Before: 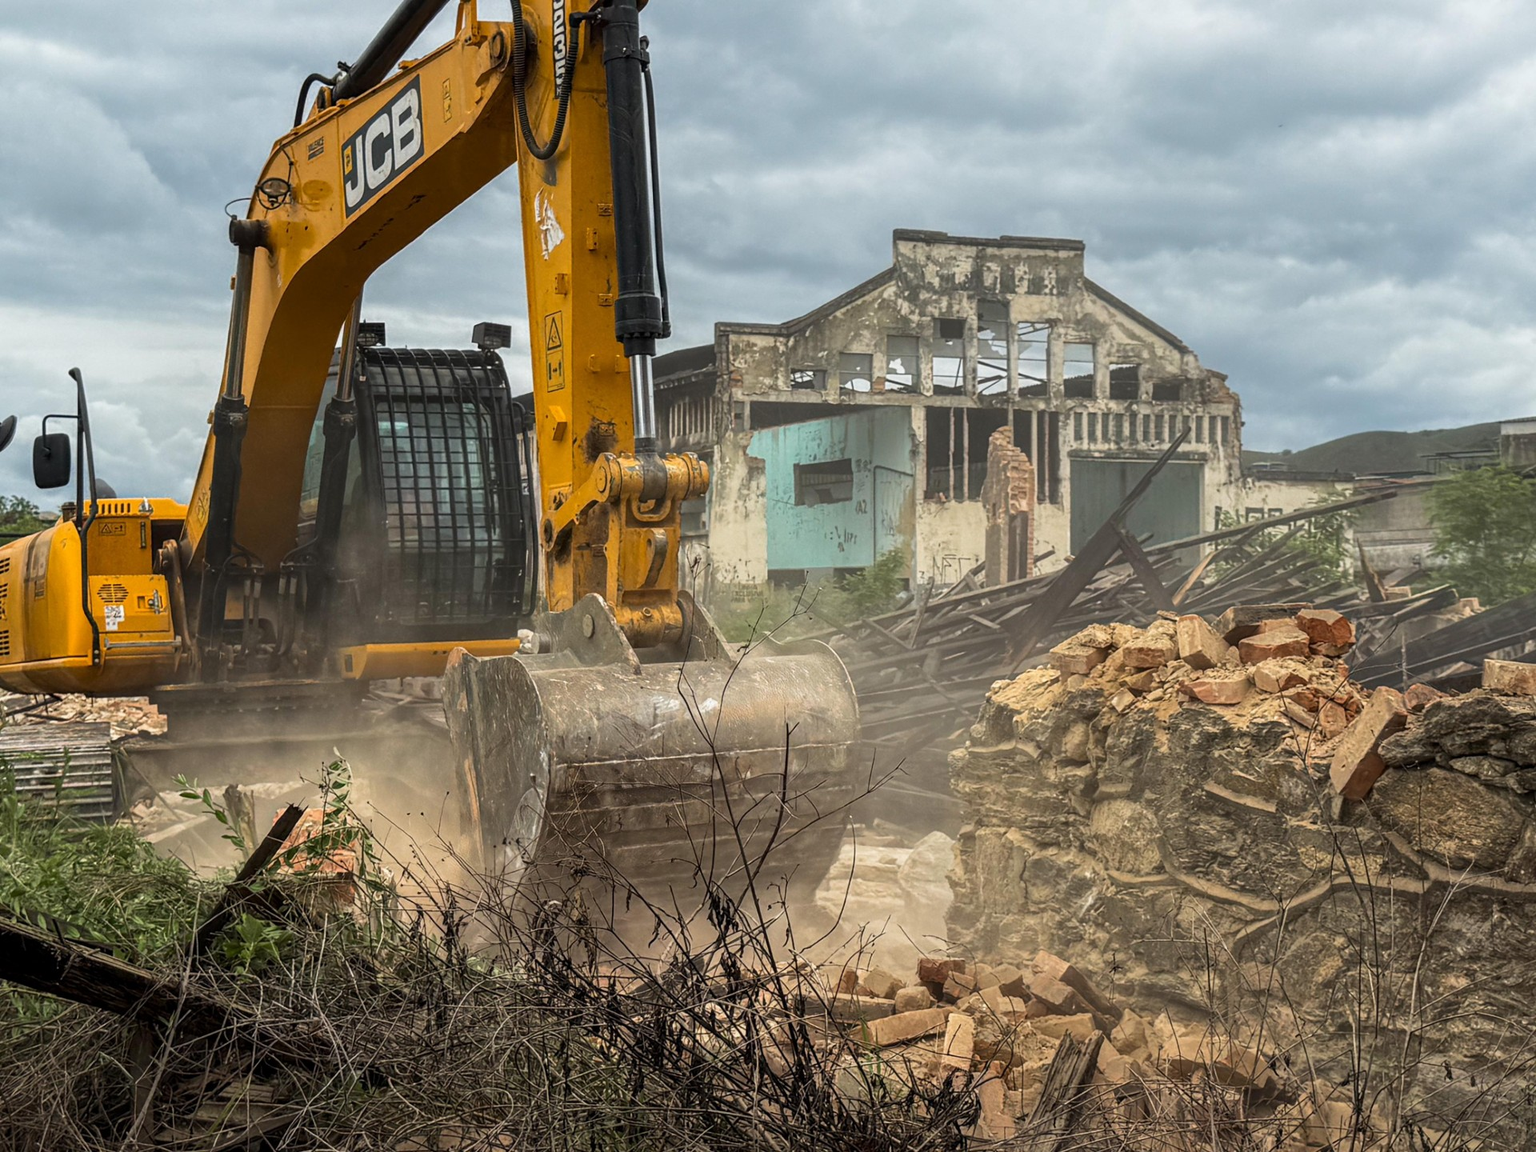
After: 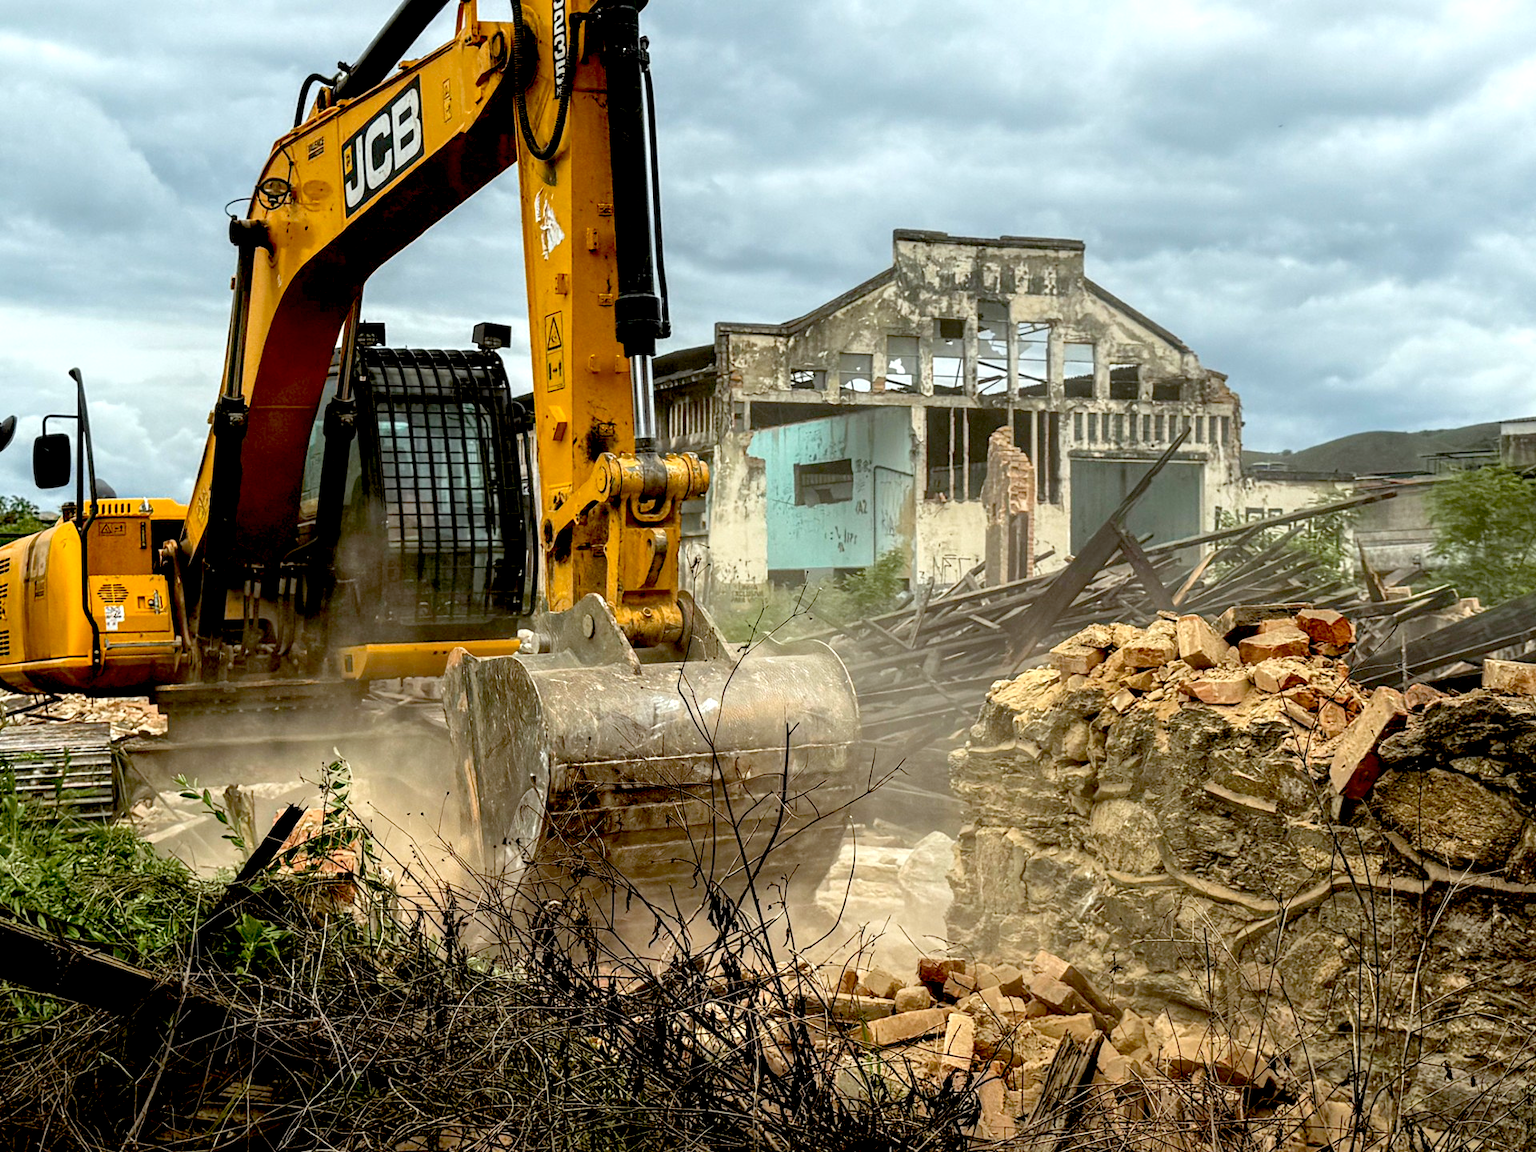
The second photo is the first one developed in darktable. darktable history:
exposure: black level correction 0.04, exposure 0.5 EV, compensate highlight preservation false
color balance: lift [1.004, 1.002, 1.002, 0.998], gamma [1, 1.007, 1.002, 0.993], gain [1, 0.977, 1.013, 1.023], contrast -3.64%
